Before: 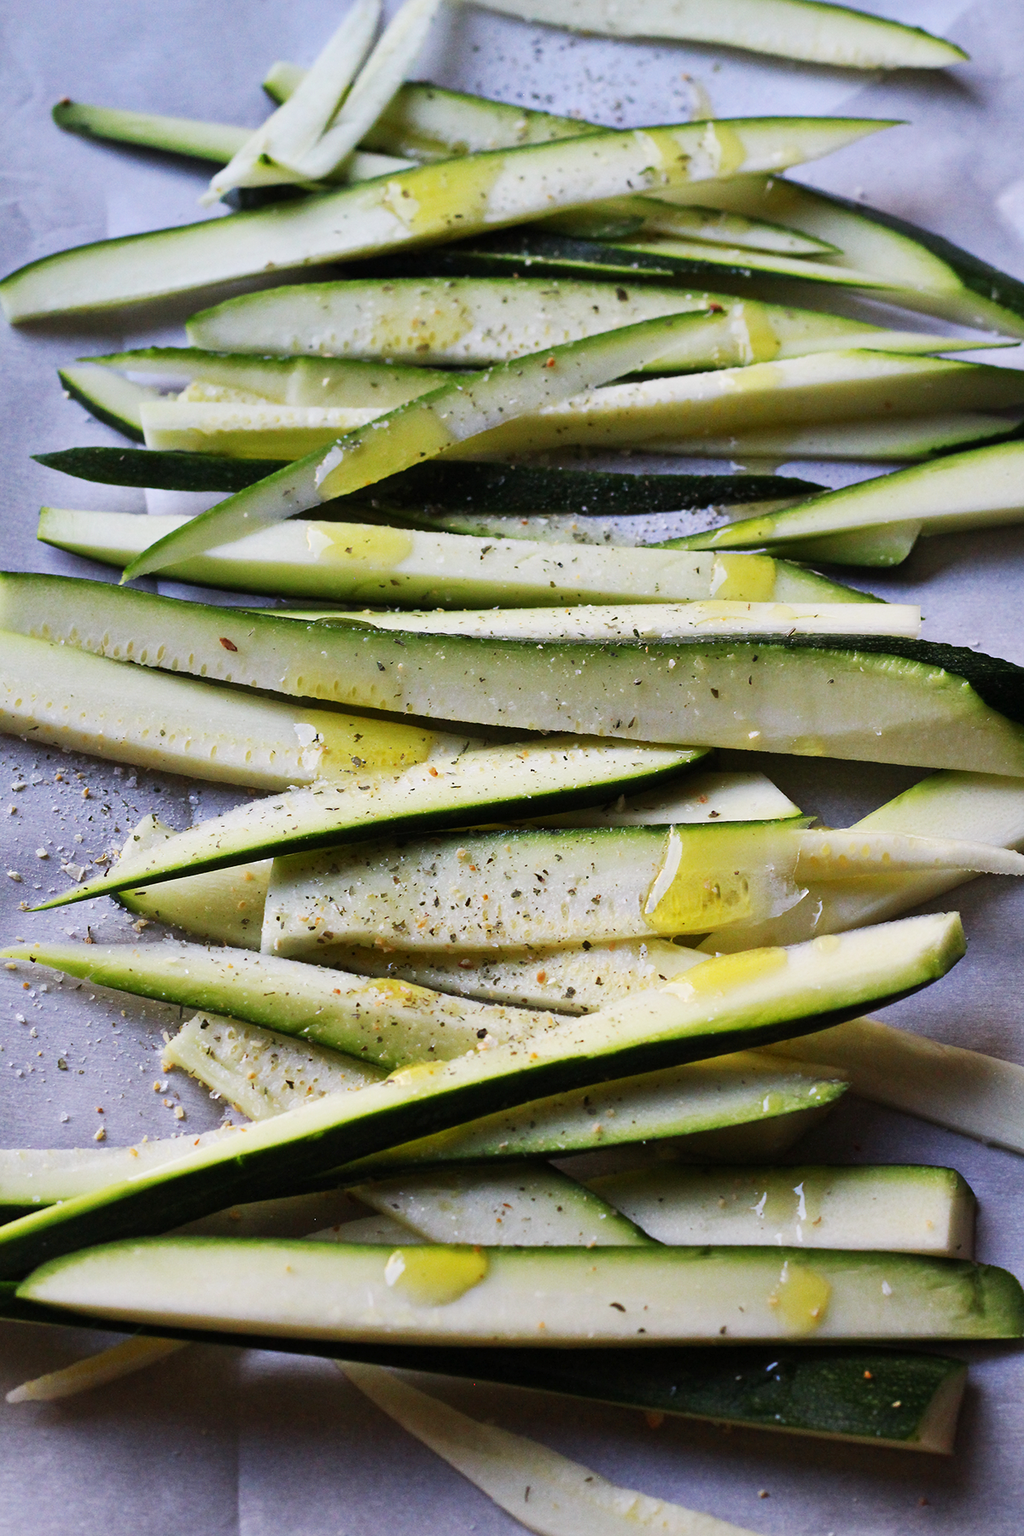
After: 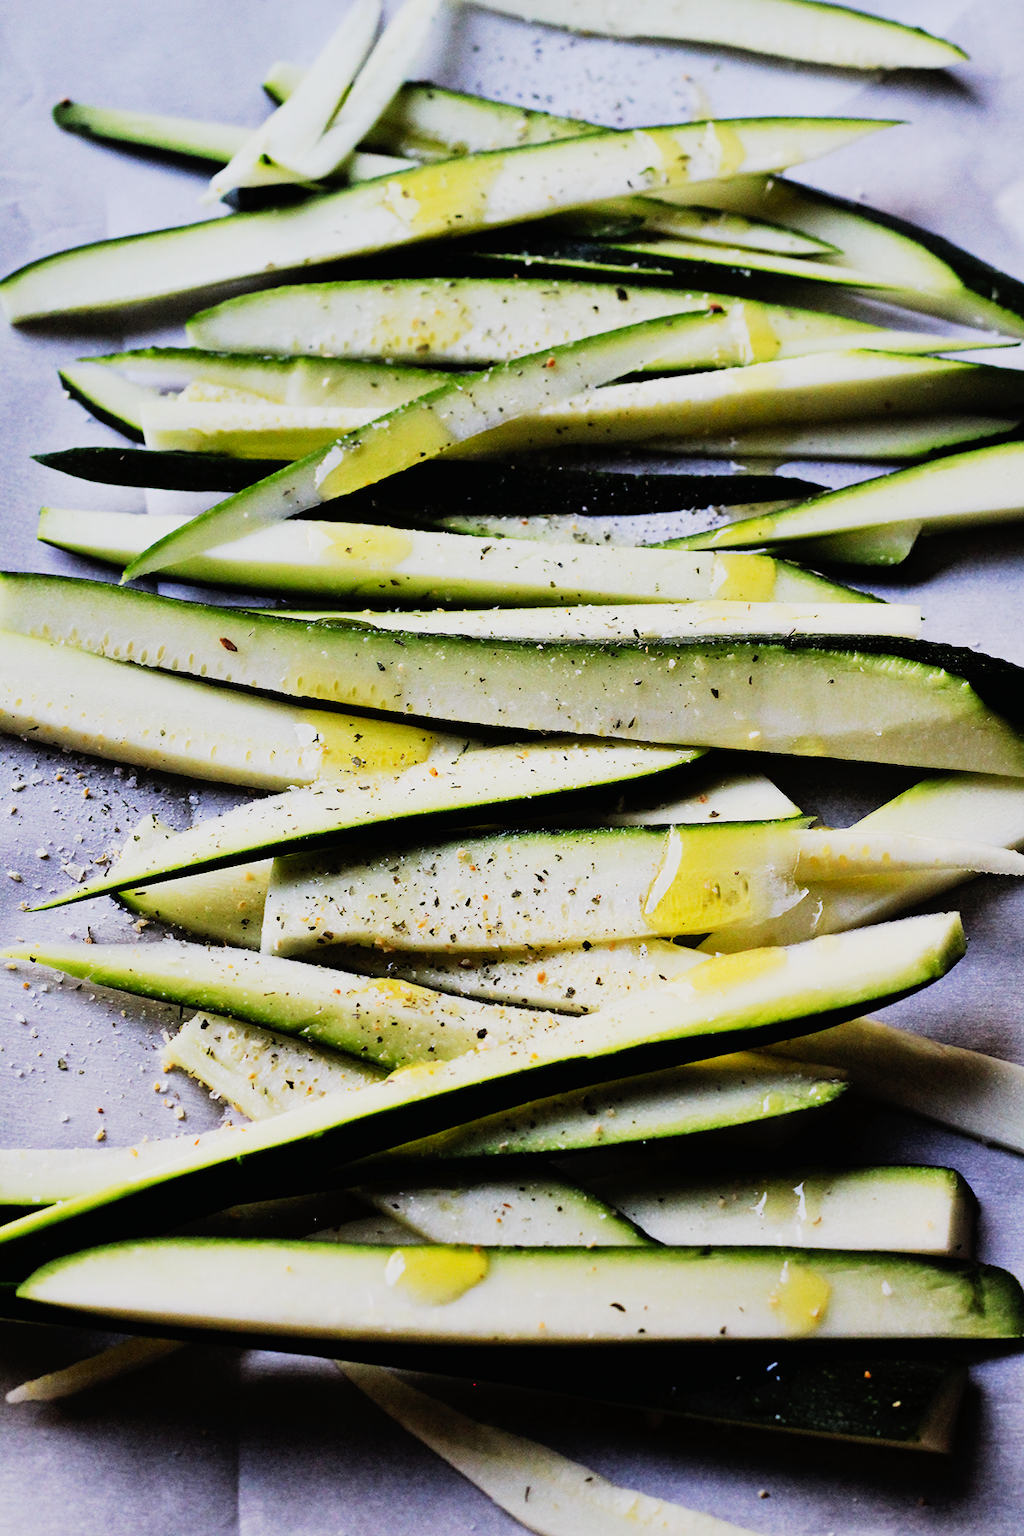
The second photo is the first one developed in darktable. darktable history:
tone curve: curves: ch0 [(0, 0) (0.003, 0.014) (0.011, 0.019) (0.025, 0.026) (0.044, 0.037) (0.069, 0.053) (0.1, 0.083) (0.136, 0.121) (0.177, 0.163) (0.224, 0.22) (0.277, 0.281) (0.335, 0.354) (0.399, 0.436) (0.468, 0.526) (0.543, 0.612) (0.623, 0.706) (0.709, 0.79) (0.801, 0.858) (0.898, 0.925) (1, 1)], preserve colors none
filmic rgb: black relative exposure -5 EV, hardness 2.88, contrast 1.3, highlights saturation mix -30%
